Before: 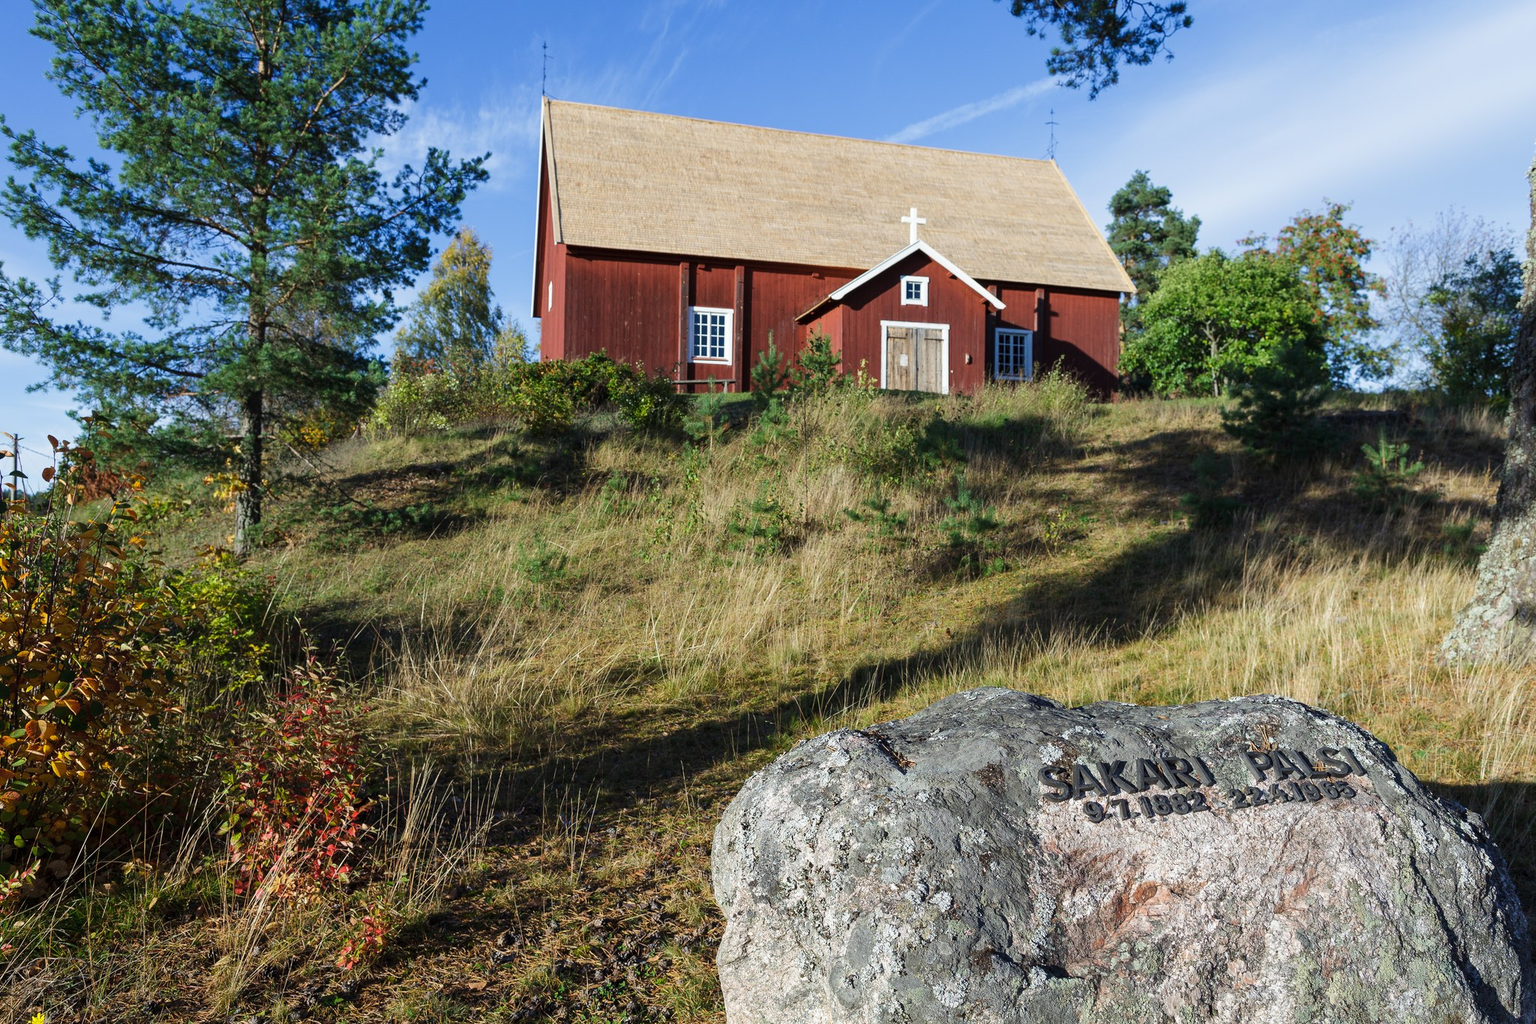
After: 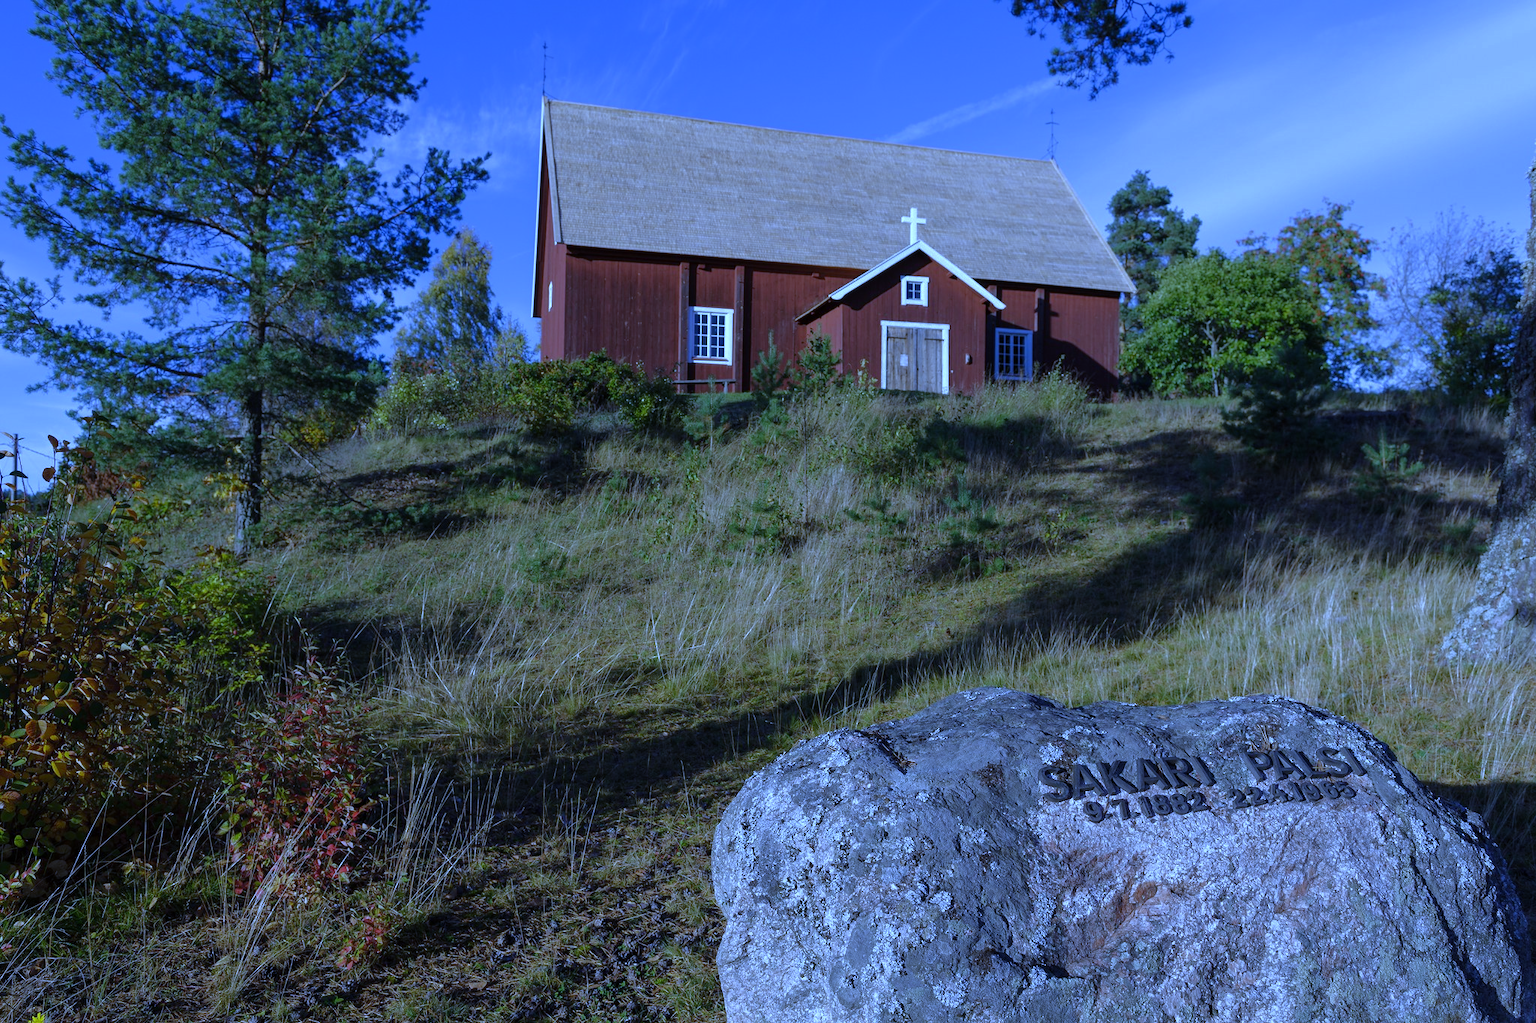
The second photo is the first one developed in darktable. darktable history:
white balance: red 0.766, blue 1.537
base curve: curves: ch0 [(0, 0) (0.826, 0.587) (1, 1)]
